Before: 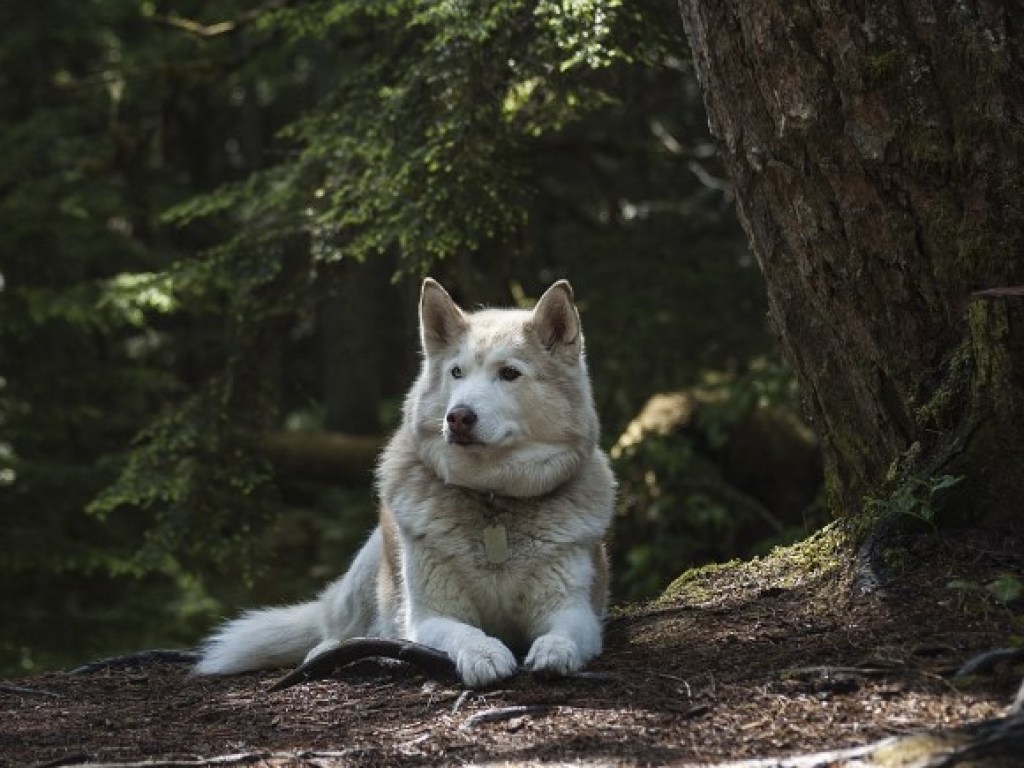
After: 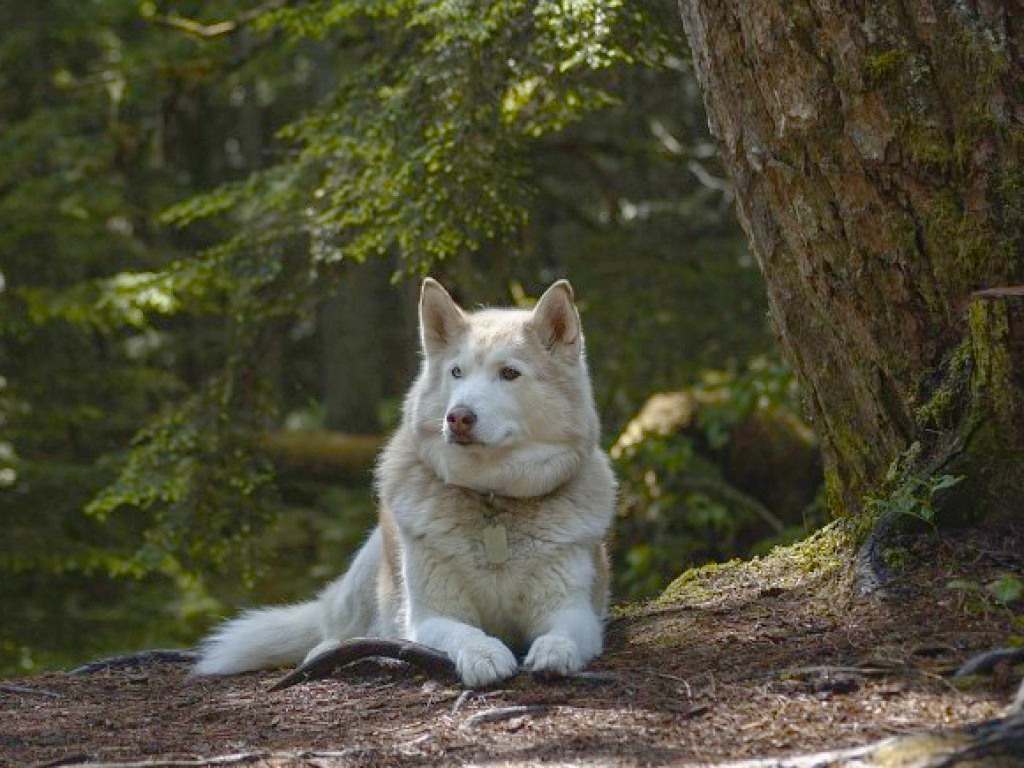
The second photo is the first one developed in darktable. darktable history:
tone curve: curves: ch0 [(0, 0) (0.004, 0.008) (0.077, 0.156) (0.169, 0.29) (0.774, 0.774) (1, 1)], preserve colors none
color balance rgb: perceptual saturation grading › global saturation 36.961%, perceptual saturation grading › shadows 34.952%
